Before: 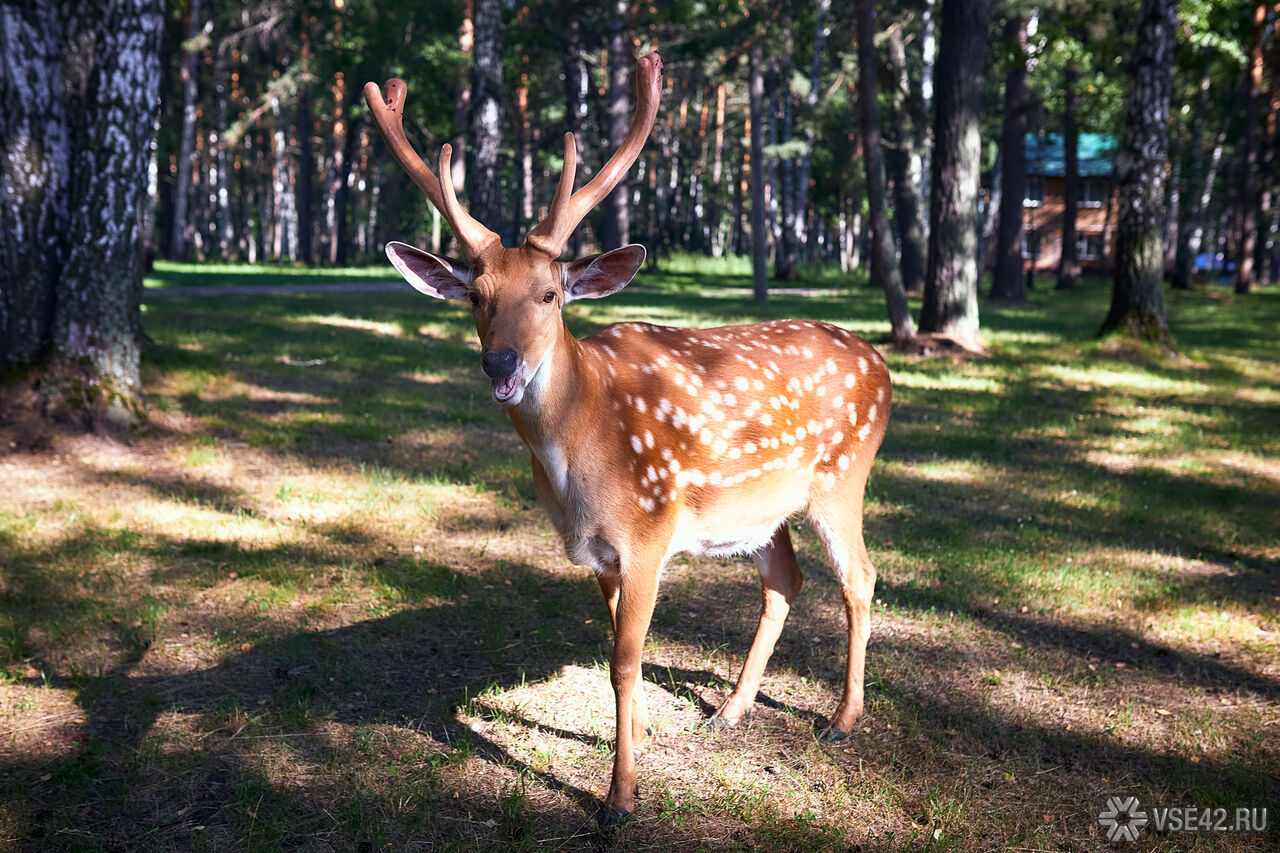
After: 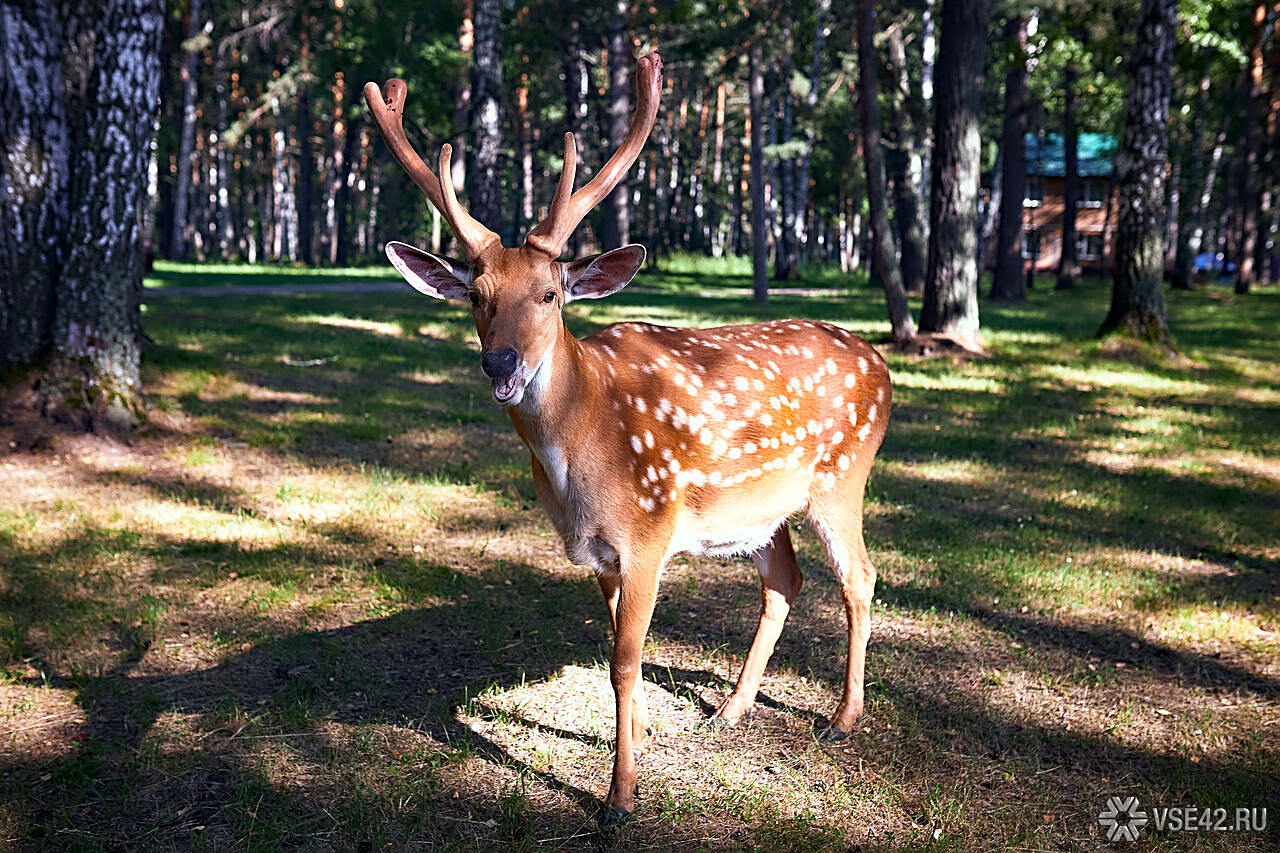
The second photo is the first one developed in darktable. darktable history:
haze removal: compatibility mode true, adaptive false
sharpen: amount 0.591
